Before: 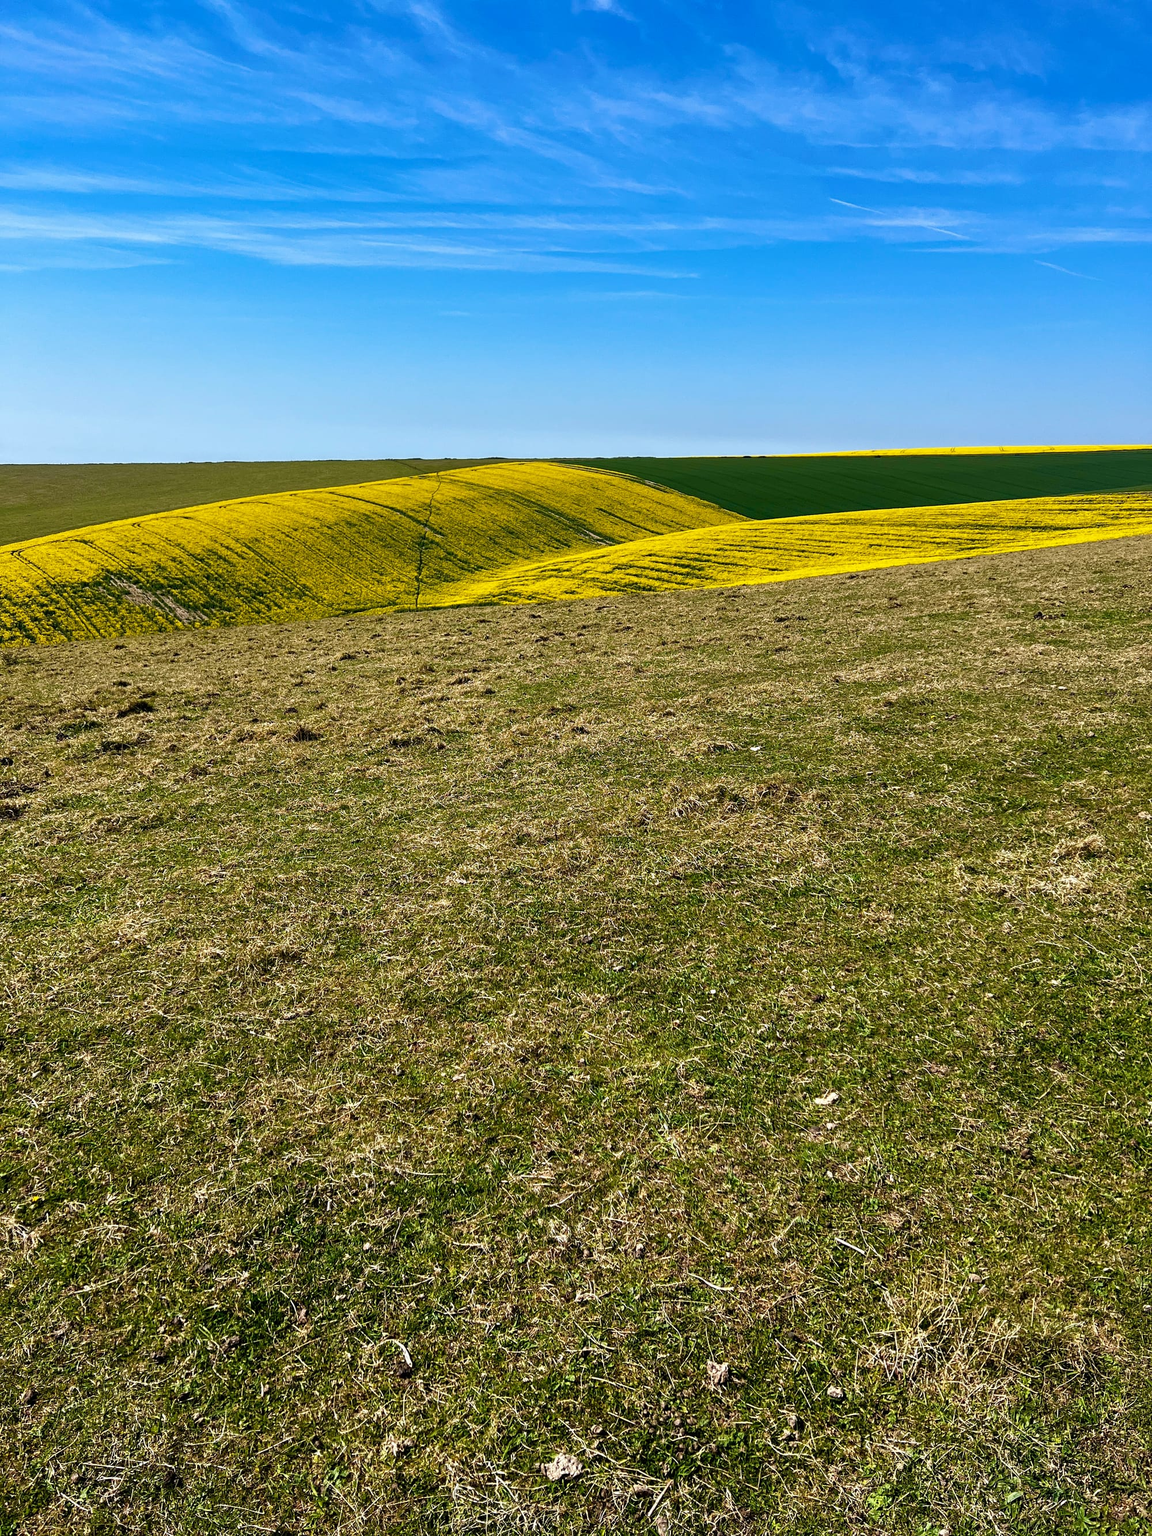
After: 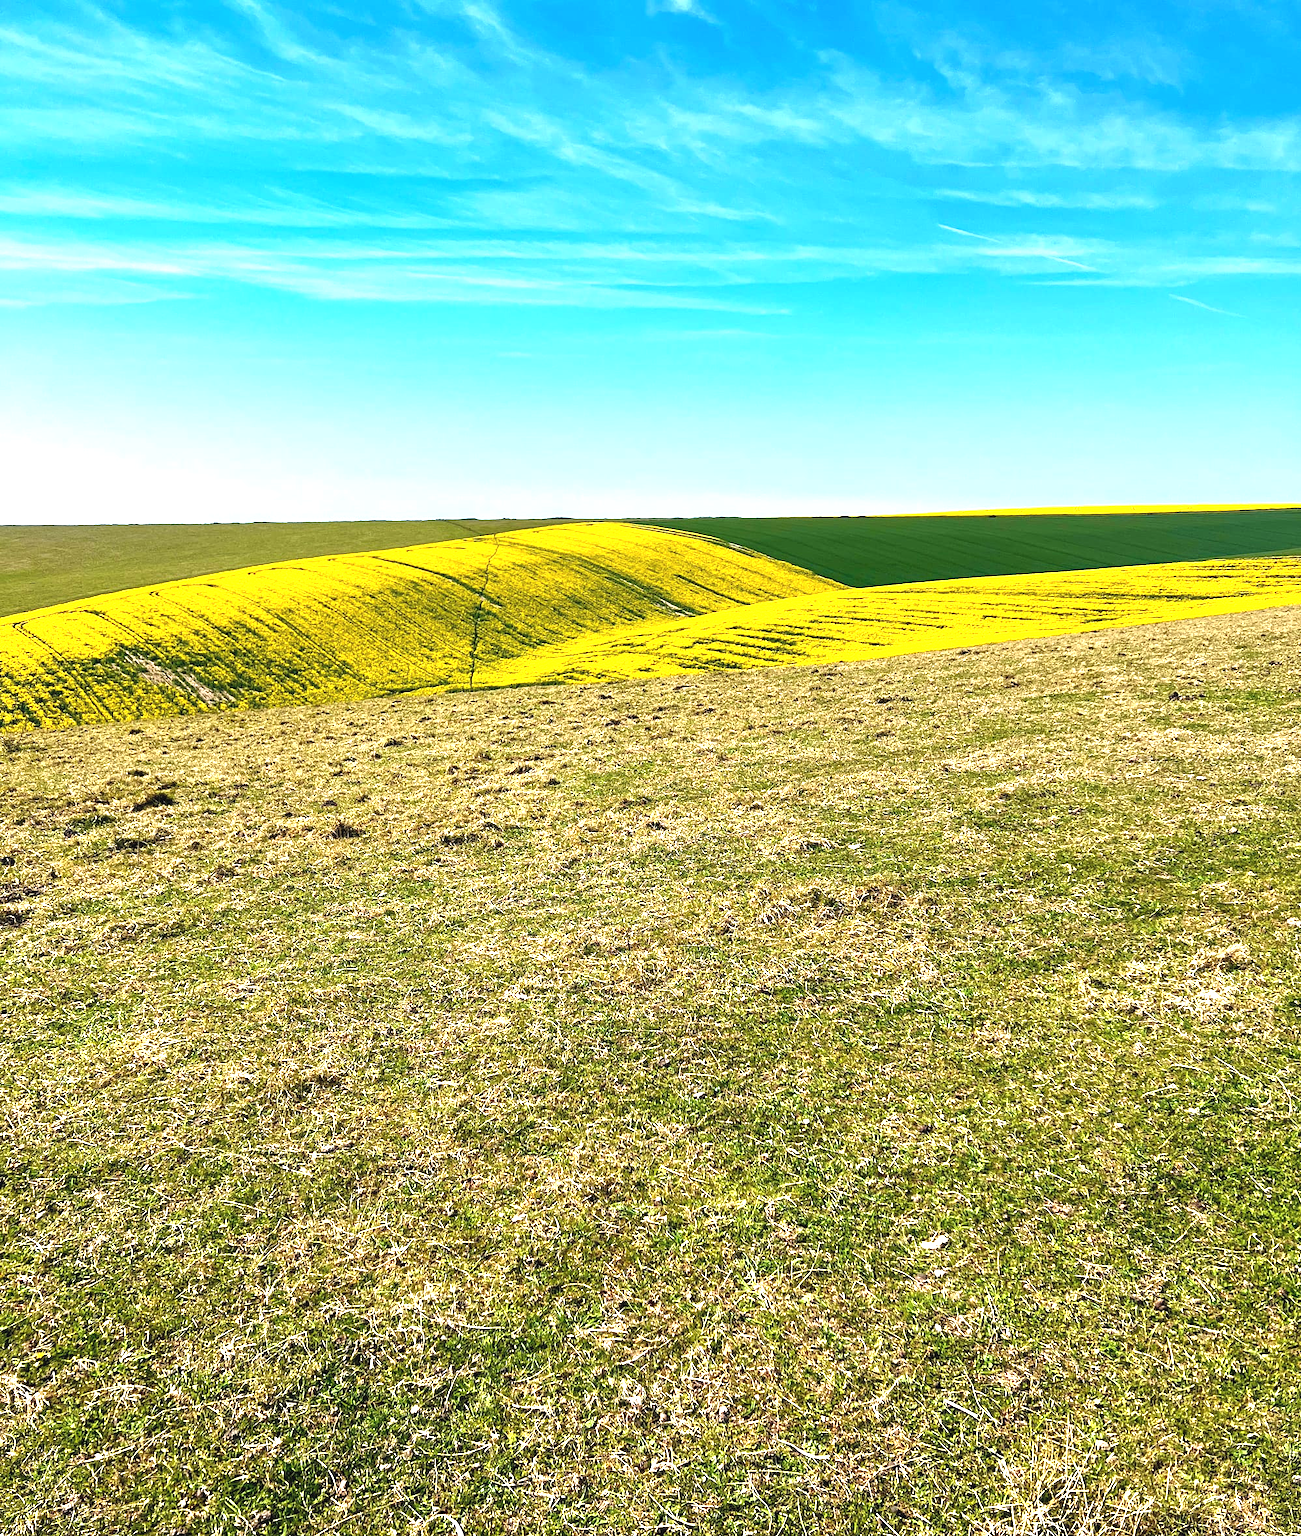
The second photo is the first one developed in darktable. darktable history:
crop and rotate: top 0%, bottom 11.53%
exposure: black level correction -0.002, exposure 1.332 EV, compensate highlight preservation false
